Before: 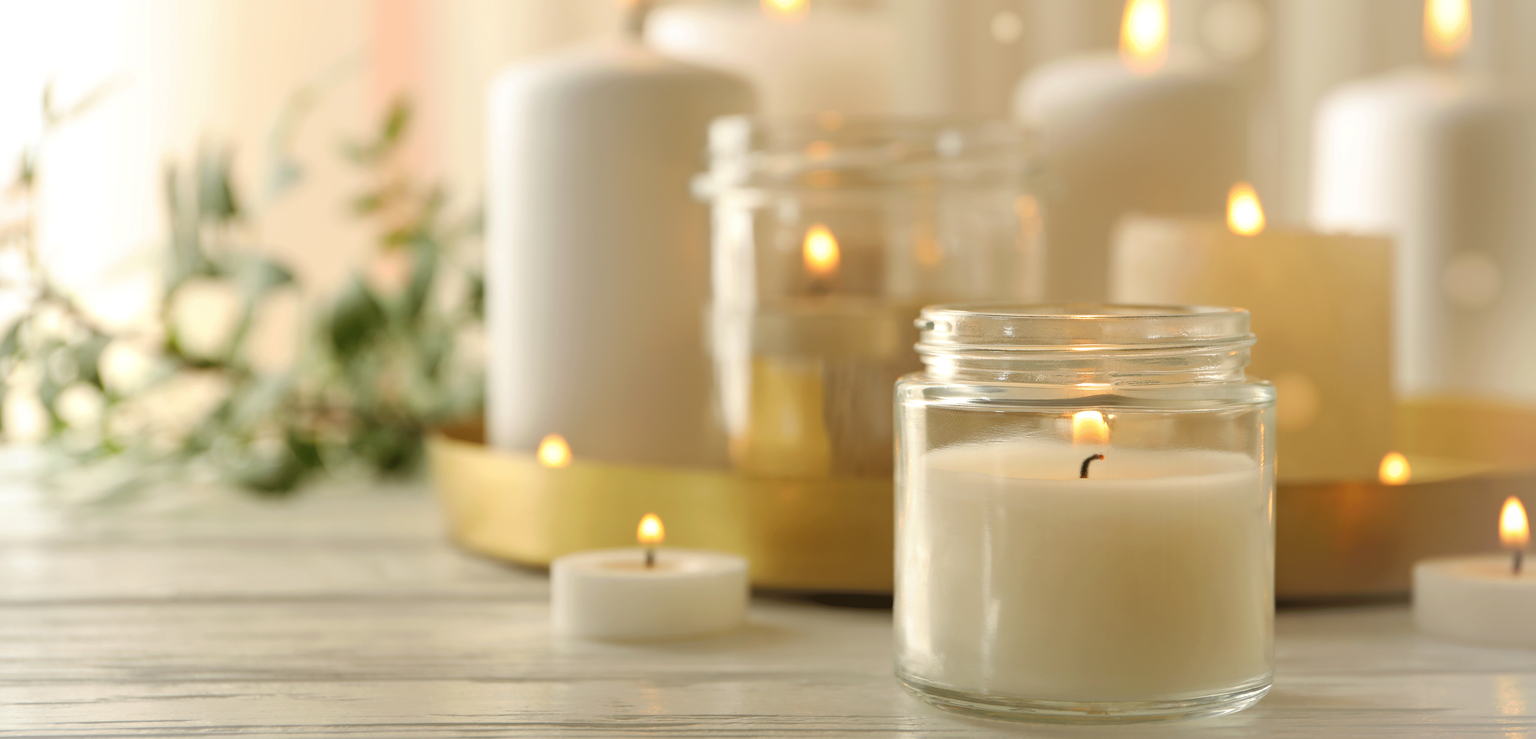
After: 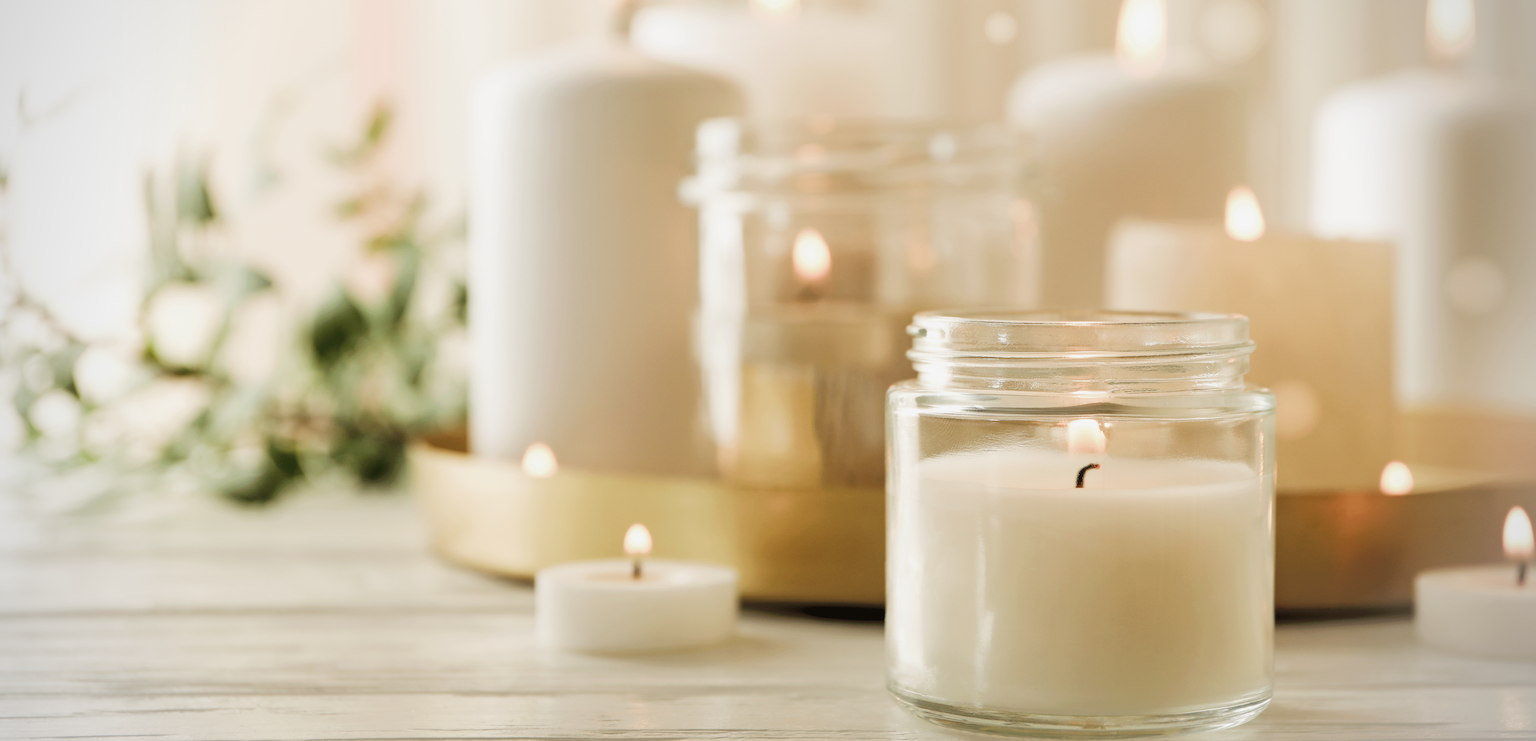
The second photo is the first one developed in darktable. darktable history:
vignetting: fall-off radius 61.24%
filmic rgb: black relative exposure -8.02 EV, white relative exposure 4.02 EV, threshold 5.97 EV, hardness 4.19, color science v4 (2020), enable highlight reconstruction true
crop: left 1.691%, right 0.272%, bottom 1.622%
exposure: black level correction -0.001, exposure 0.079 EV, compensate highlight preservation false
tone equalizer: -8 EV -0.777 EV, -7 EV -0.706 EV, -6 EV -0.636 EV, -5 EV -0.369 EV, -3 EV 0.405 EV, -2 EV 0.6 EV, -1 EV 0.688 EV, +0 EV 0.758 EV, edges refinement/feathering 500, mask exposure compensation -1.57 EV, preserve details no
